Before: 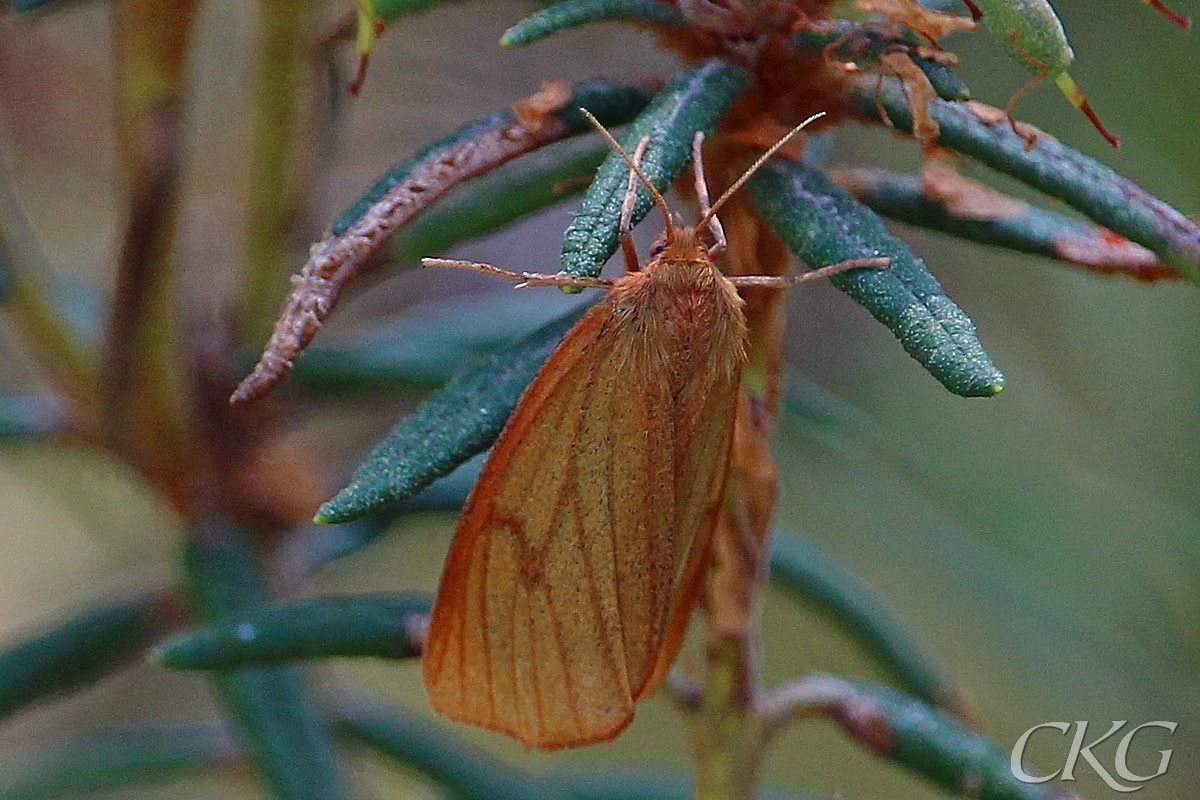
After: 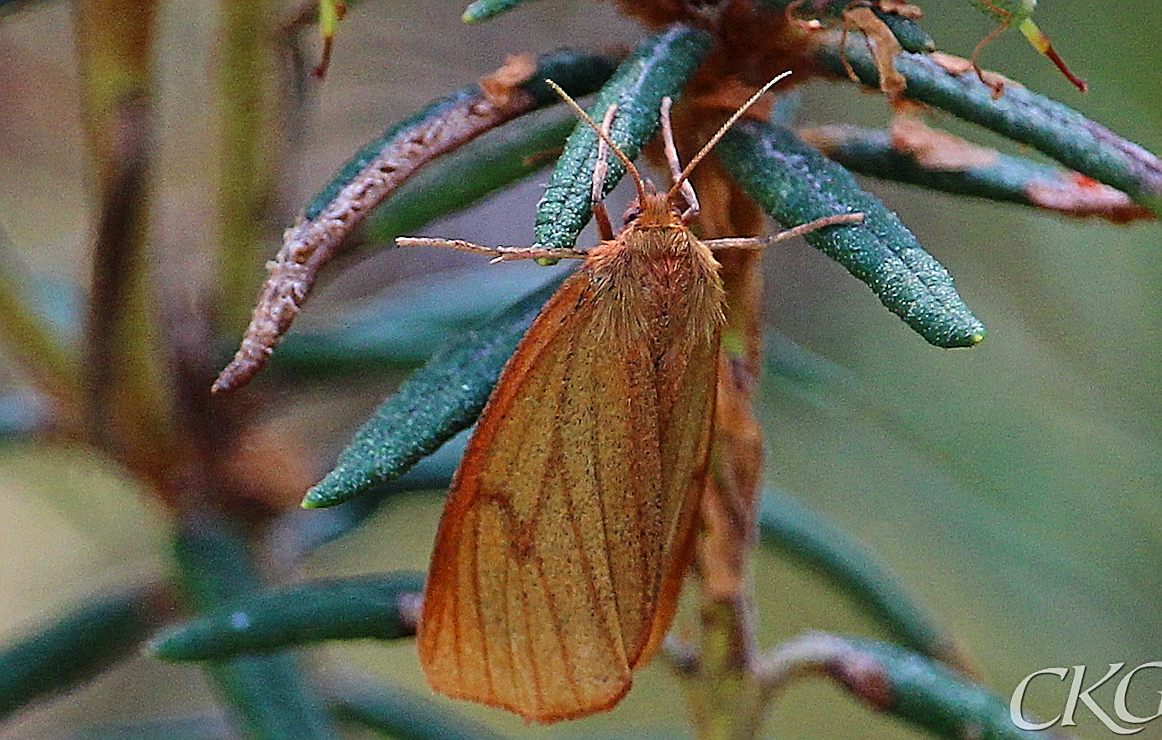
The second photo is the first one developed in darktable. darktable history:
tone curve: curves: ch0 [(0, 0) (0.004, 0.001) (0.133, 0.112) (0.325, 0.362) (0.832, 0.893) (1, 1)], color space Lab, linked channels, preserve colors none
sharpen: on, module defaults
rotate and perspective: rotation -3°, crop left 0.031, crop right 0.968, crop top 0.07, crop bottom 0.93
